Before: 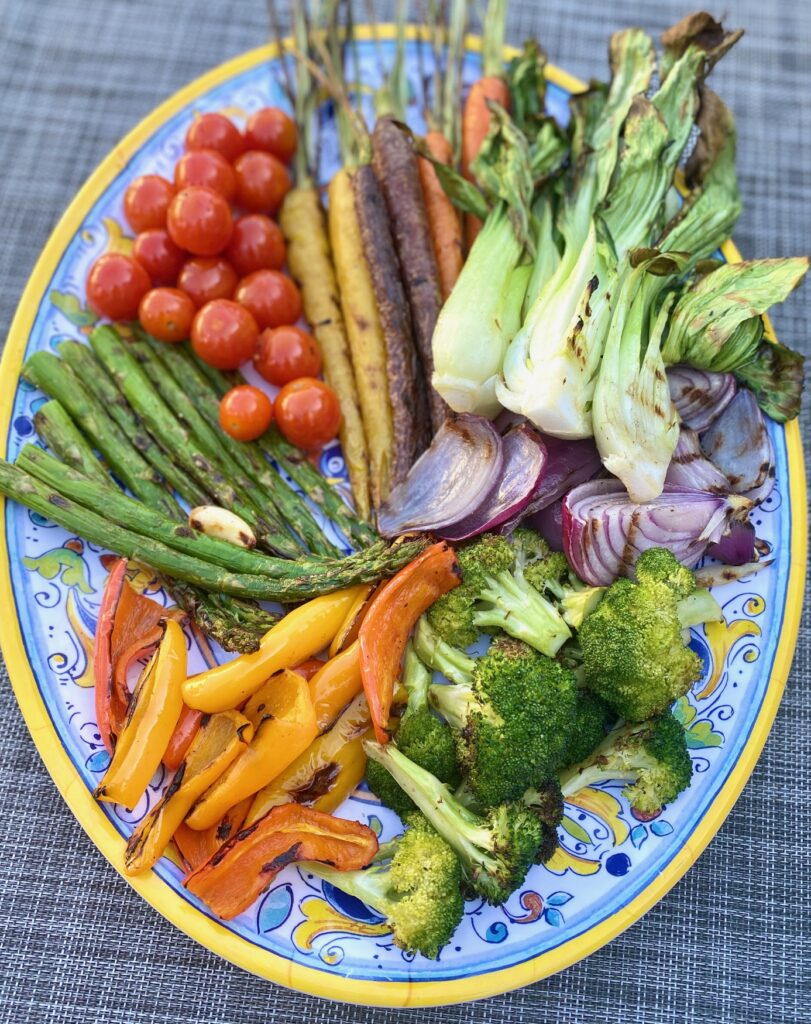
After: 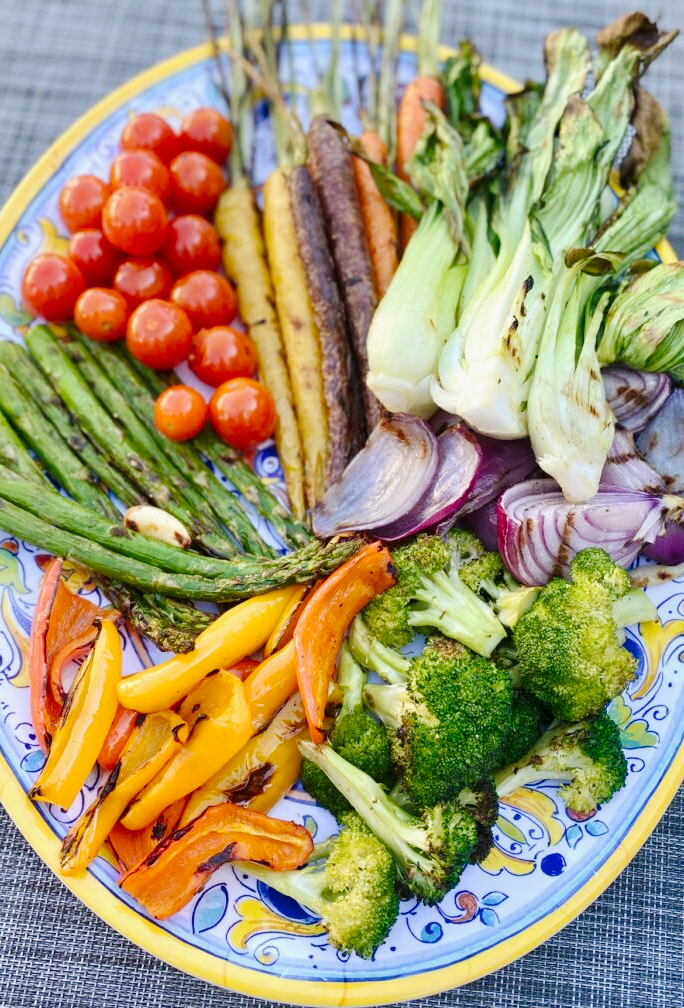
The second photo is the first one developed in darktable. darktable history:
tone curve: curves: ch0 [(0, 0) (0.003, 0.02) (0.011, 0.023) (0.025, 0.028) (0.044, 0.045) (0.069, 0.063) (0.1, 0.09) (0.136, 0.122) (0.177, 0.166) (0.224, 0.223) (0.277, 0.297) (0.335, 0.384) (0.399, 0.461) (0.468, 0.549) (0.543, 0.632) (0.623, 0.705) (0.709, 0.772) (0.801, 0.844) (0.898, 0.91) (1, 1)], preserve colors none
crop: left 8.026%, right 7.374%
